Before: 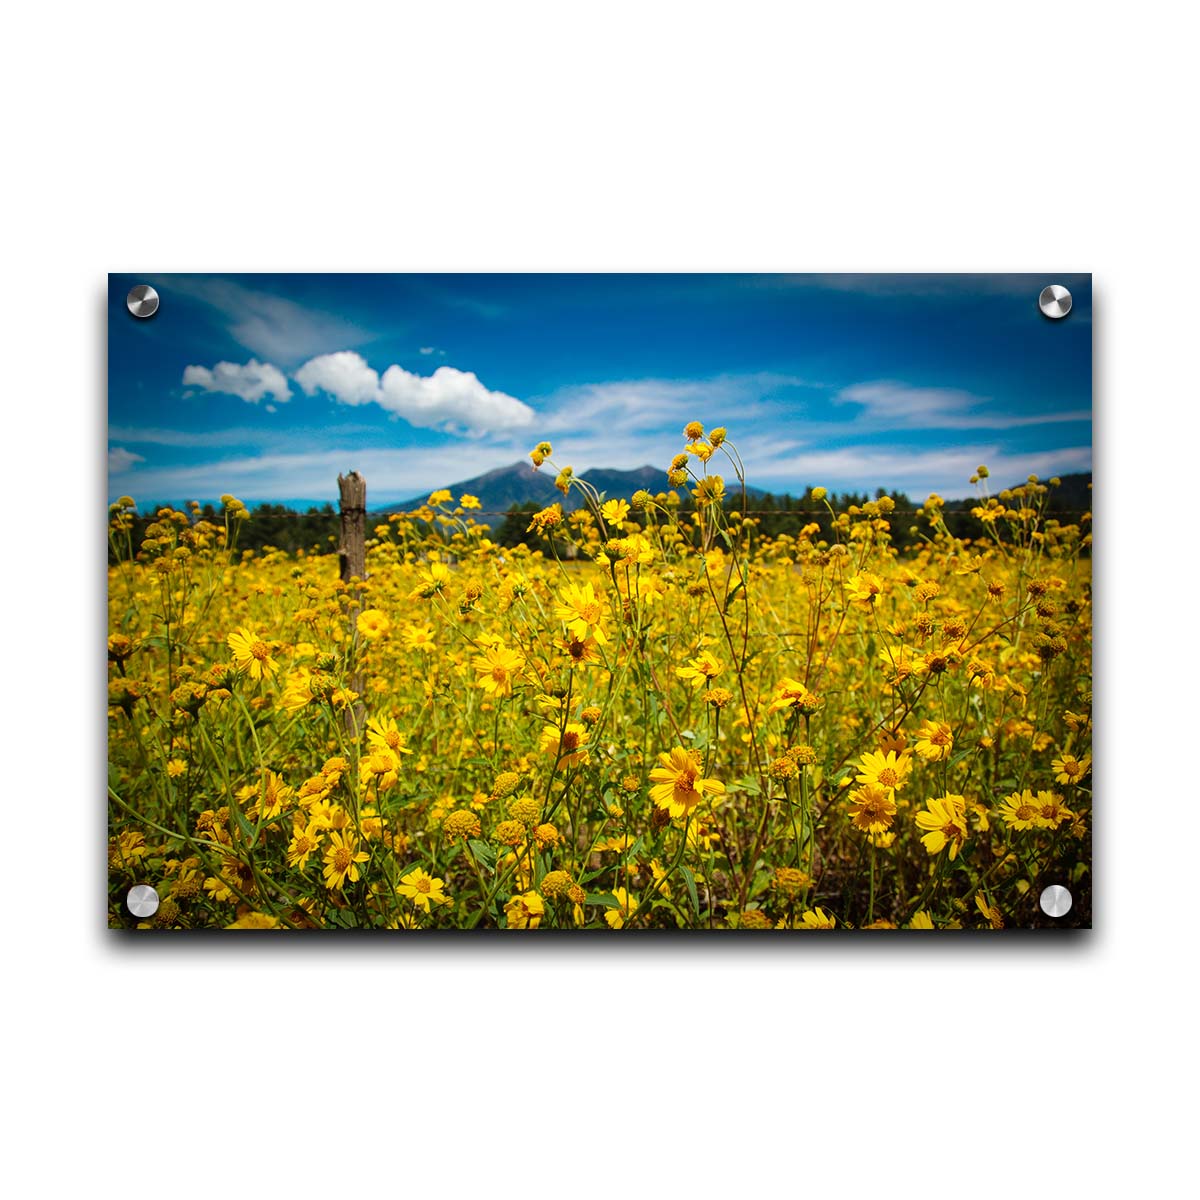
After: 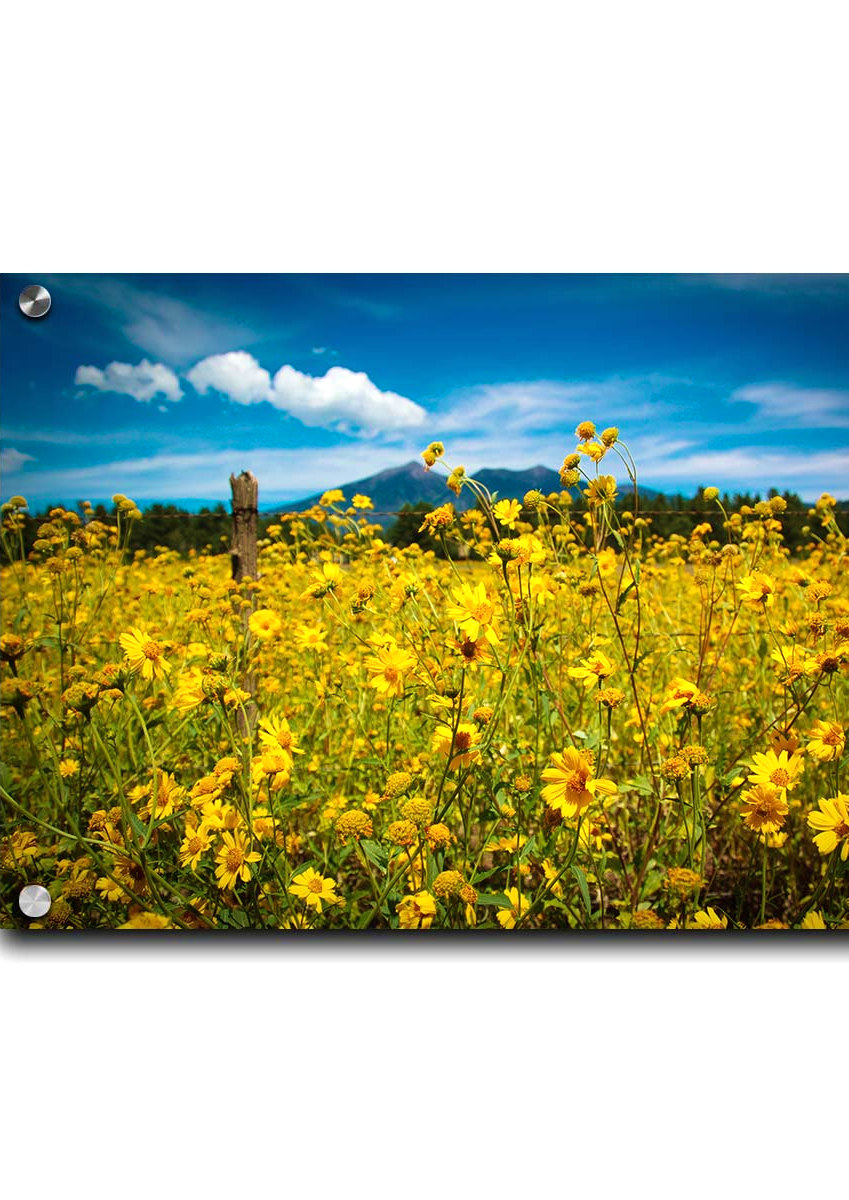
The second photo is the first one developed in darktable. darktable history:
velvia: strength 45%
crop and rotate: left 9.061%, right 20.142%
exposure: black level correction 0, exposure 0.2 EV, compensate exposure bias true, compensate highlight preservation false
